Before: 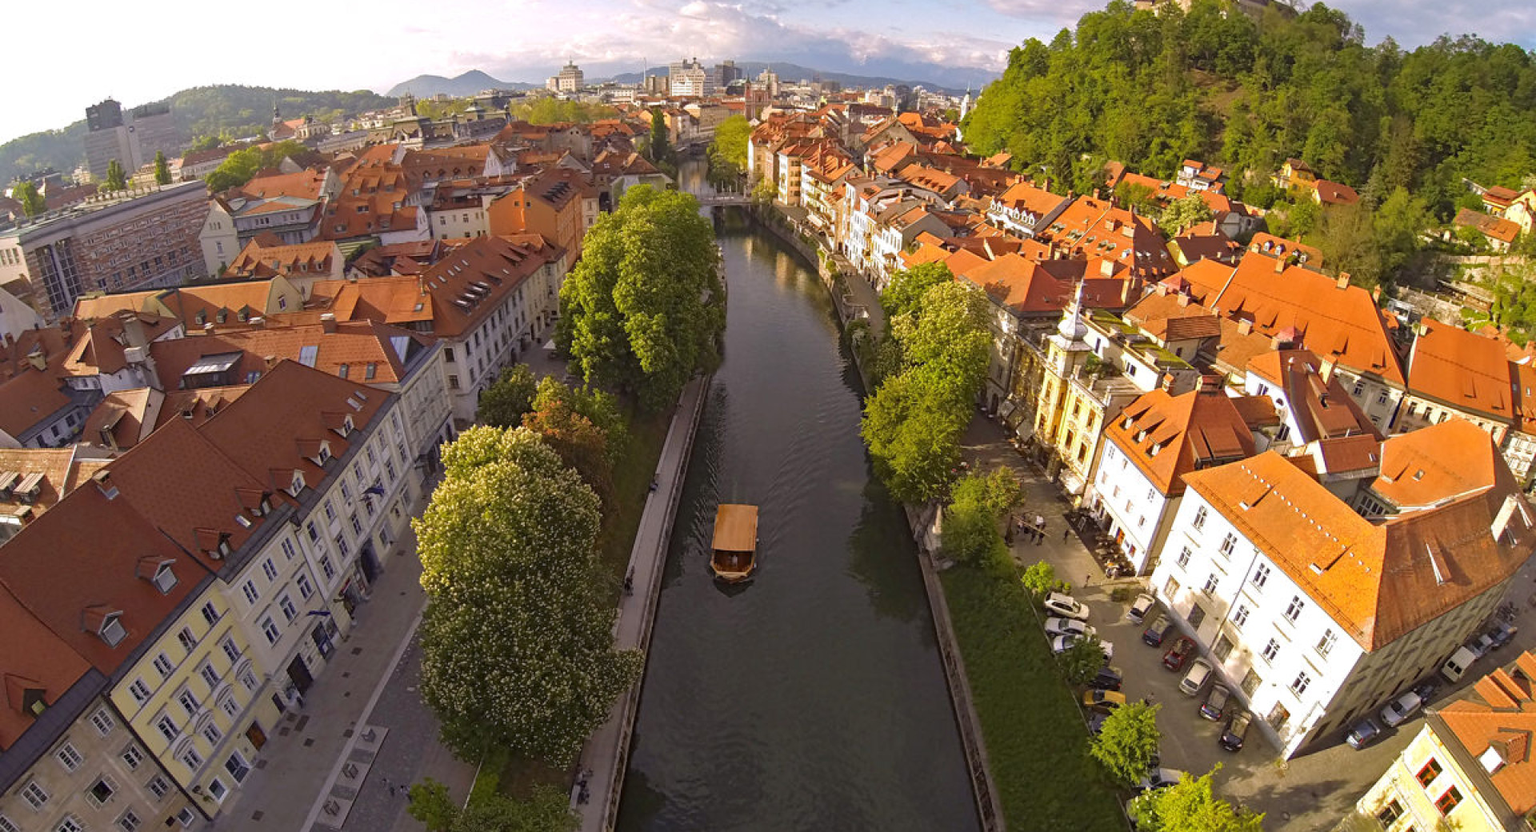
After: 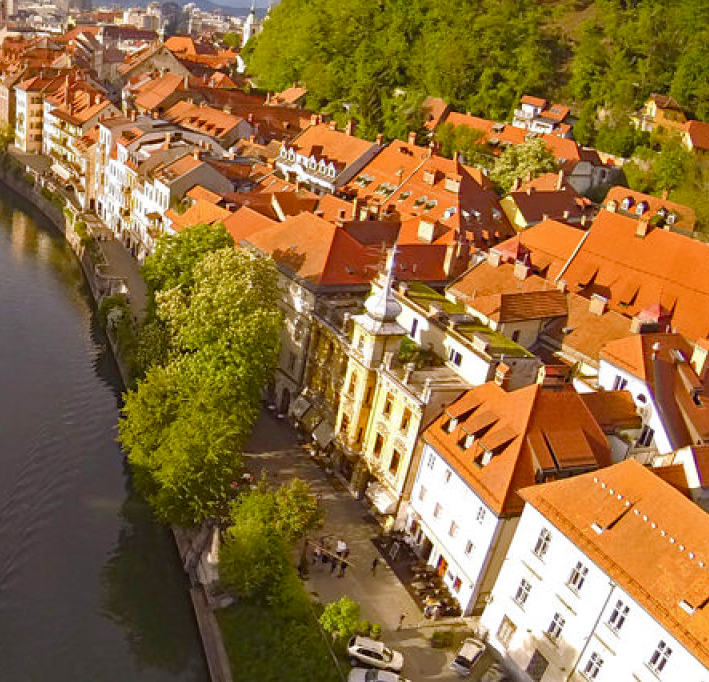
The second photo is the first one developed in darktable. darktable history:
crop and rotate: left 49.936%, top 10.094%, right 13.136%, bottom 24.256%
color balance rgb: perceptual saturation grading › global saturation 20%, perceptual saturation grading › highlights -25%, perceptual saturation grading › shadows 50%, global vibrance -25%
